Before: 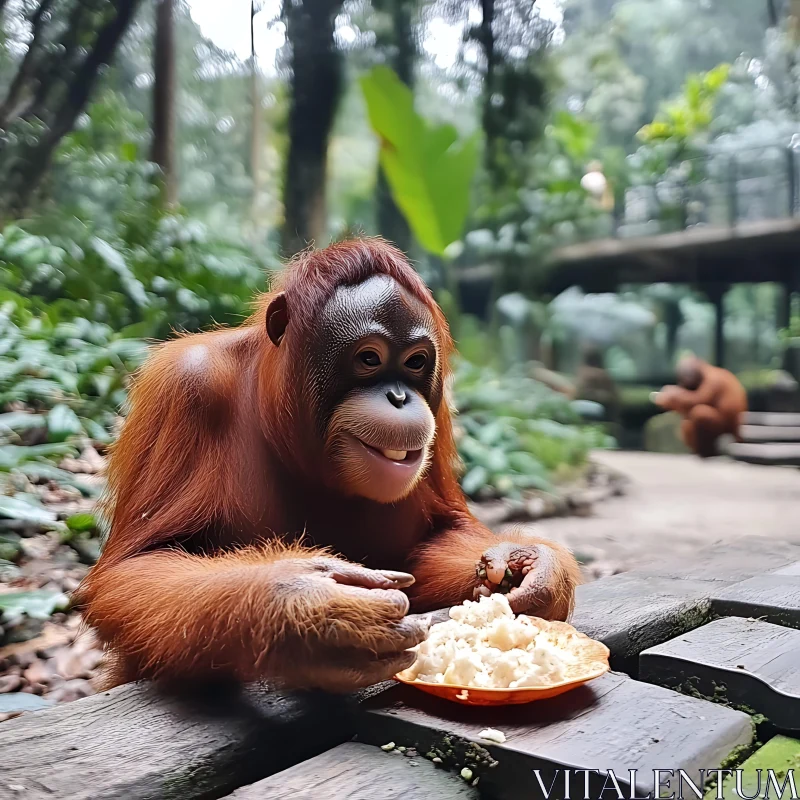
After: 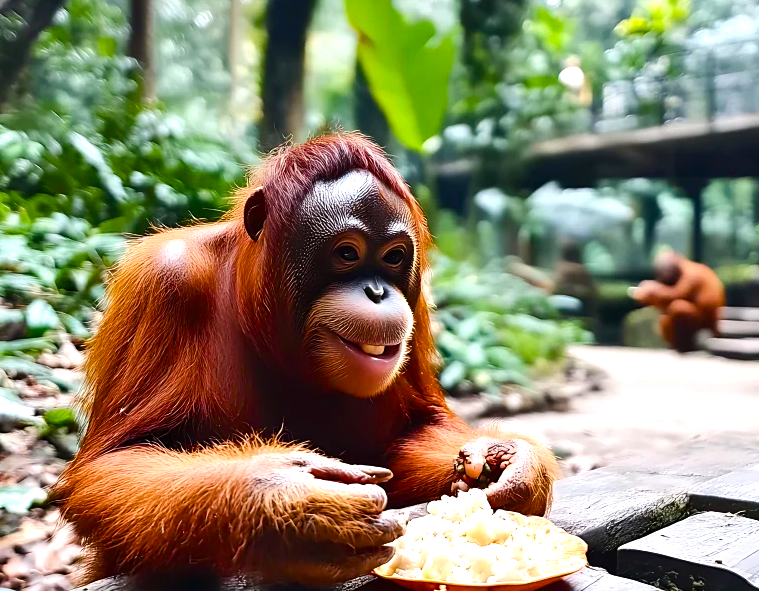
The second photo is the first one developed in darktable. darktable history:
contrast brightness saturation: contrast 0.101, brightness 0.015, saturation 0.017
color balance rgb: linear chroma grading › global chroma 14.884%, perceptual saturation grading › global saturation 40.165%, perceptual saturation grading › highlights -50.022%, perceptual saturation grading › shadows 30.439%, perceptual brilliance grading › highlights 20.047%, perceptual brilliance grading › mid-tones 20.603%, perceptual brilliance grading › shadows -19.702%
crop and rotate: left 2.927%, top 13.37%, right 2.115%, bottom 12.645%
